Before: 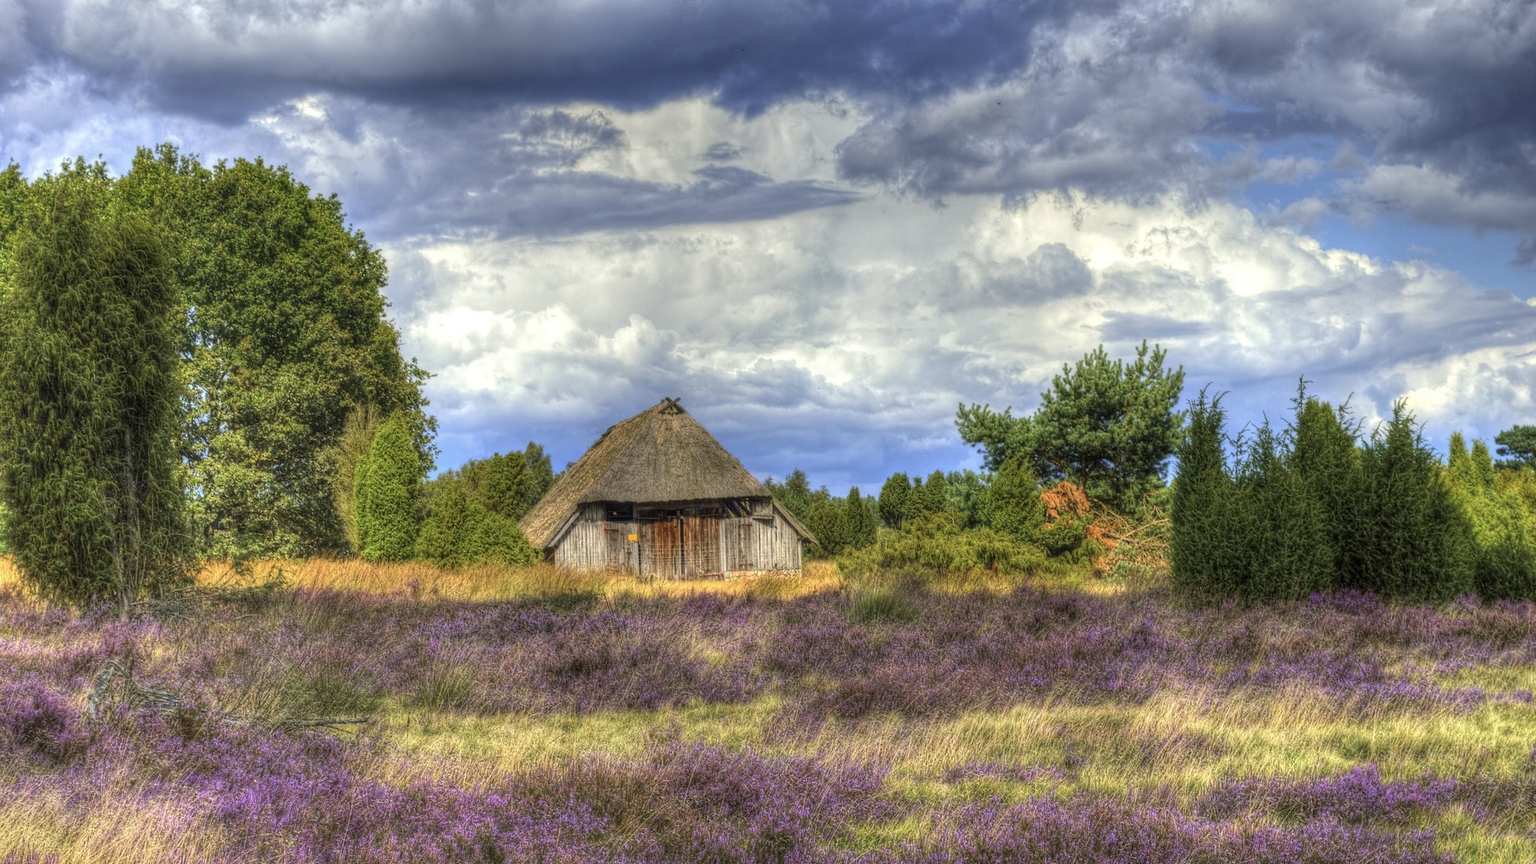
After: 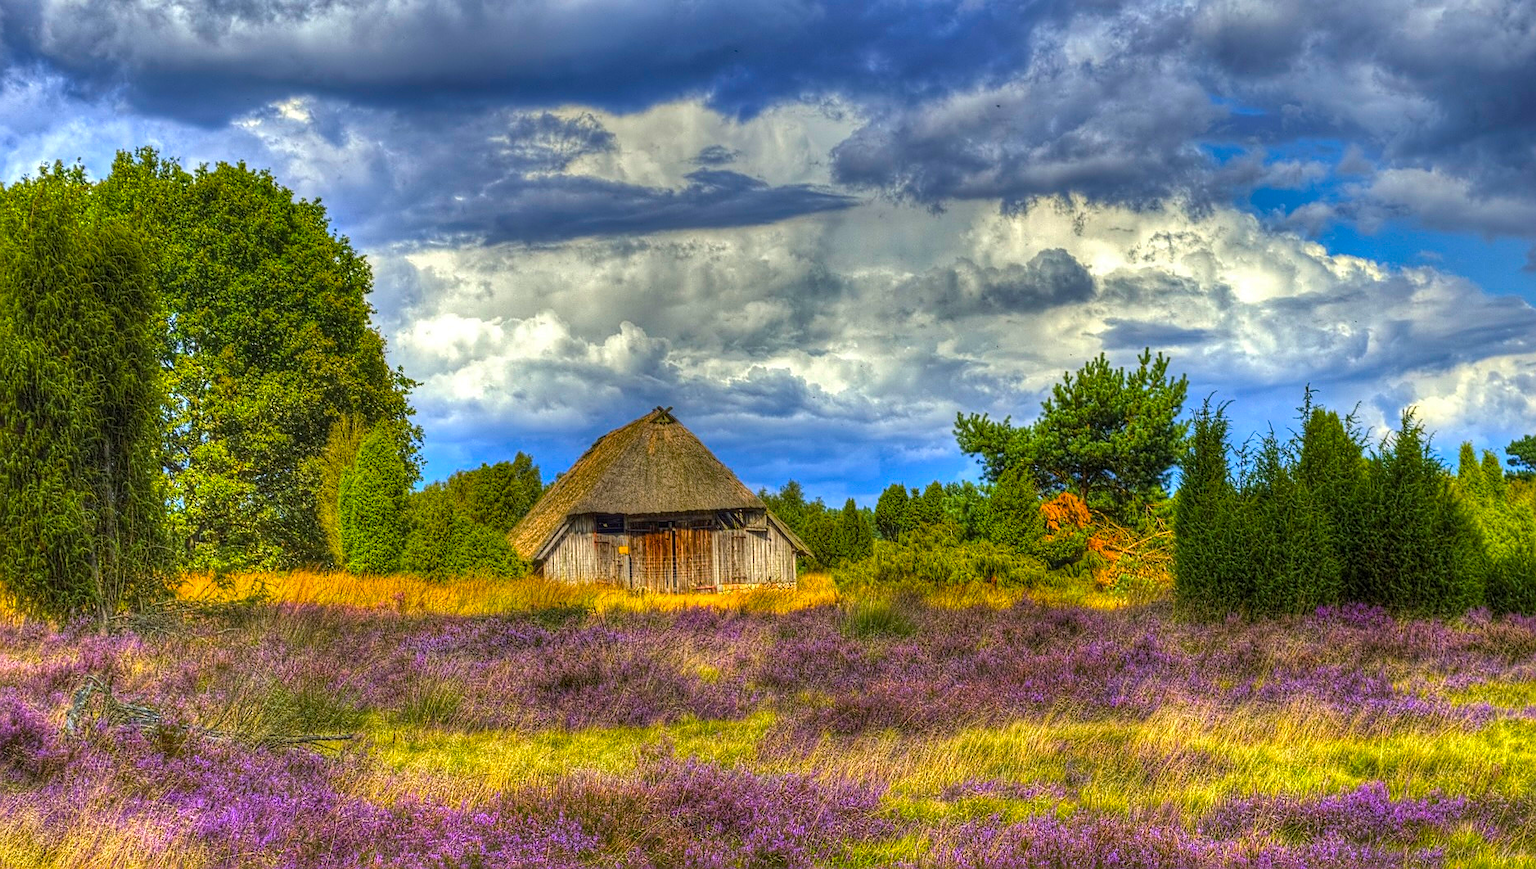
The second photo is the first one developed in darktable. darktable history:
crop and rotate: left 1.561%, right 0.663%, bottom 1.637%
color balance rgb: perceptual saturation grading › global saturation 17.297%, global vibrance 40.634%
shadows and highlights: shadows 19.64, highlights -83.9, soften with gaussian
color correction: highlights b* 0.061, saturation 1.09
sharpen: on, module defaults
